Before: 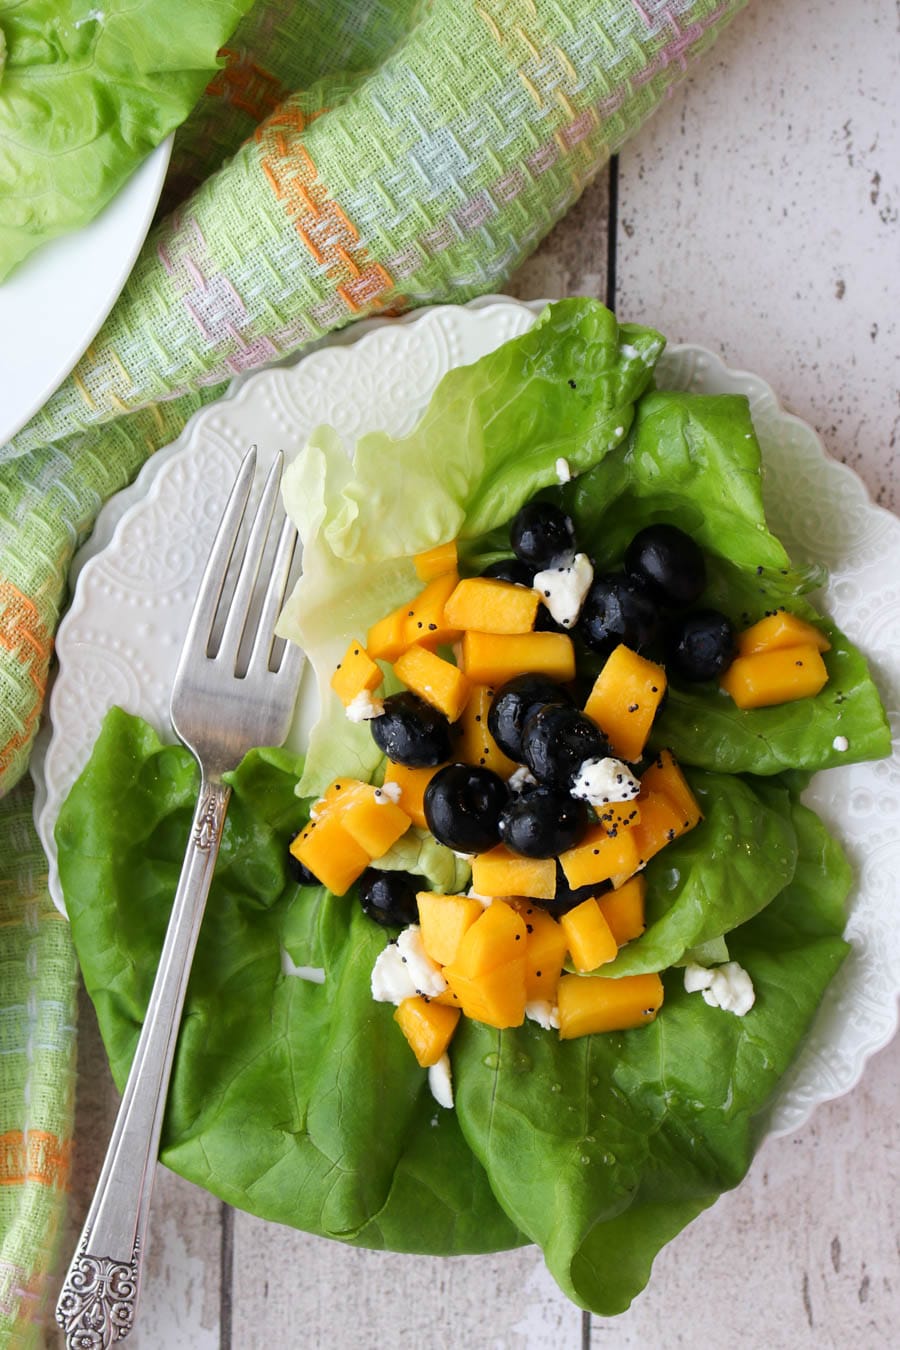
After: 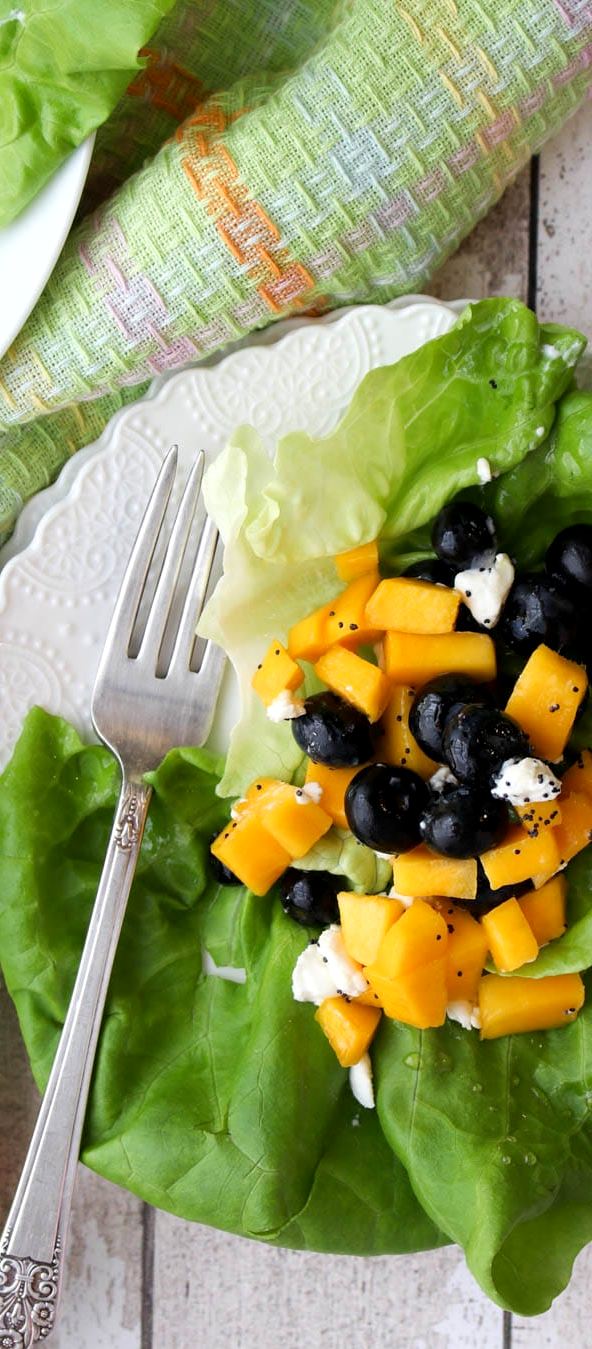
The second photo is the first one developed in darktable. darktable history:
crop and rotate: left 8.866%, right 25.337%
exposure: black level correction 0.002, exposure 0.147 EV, compensate highlight preservation false
